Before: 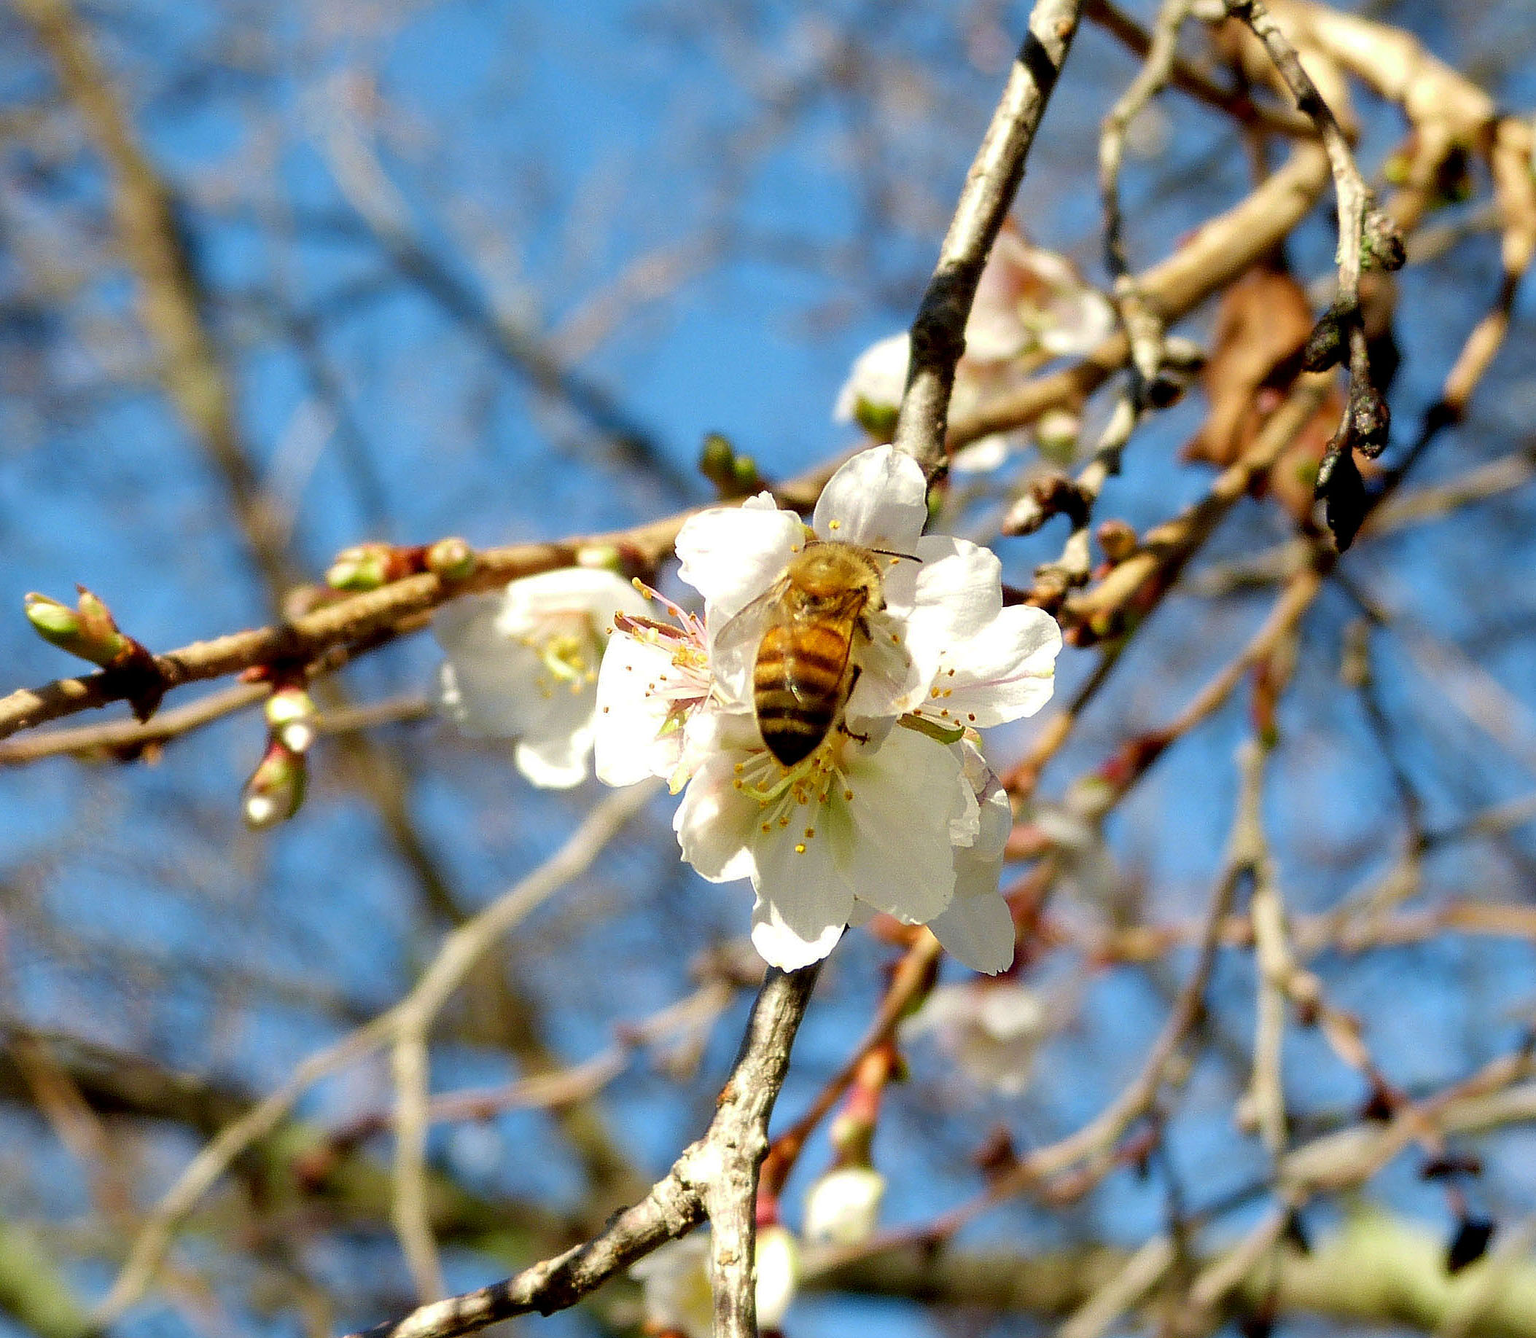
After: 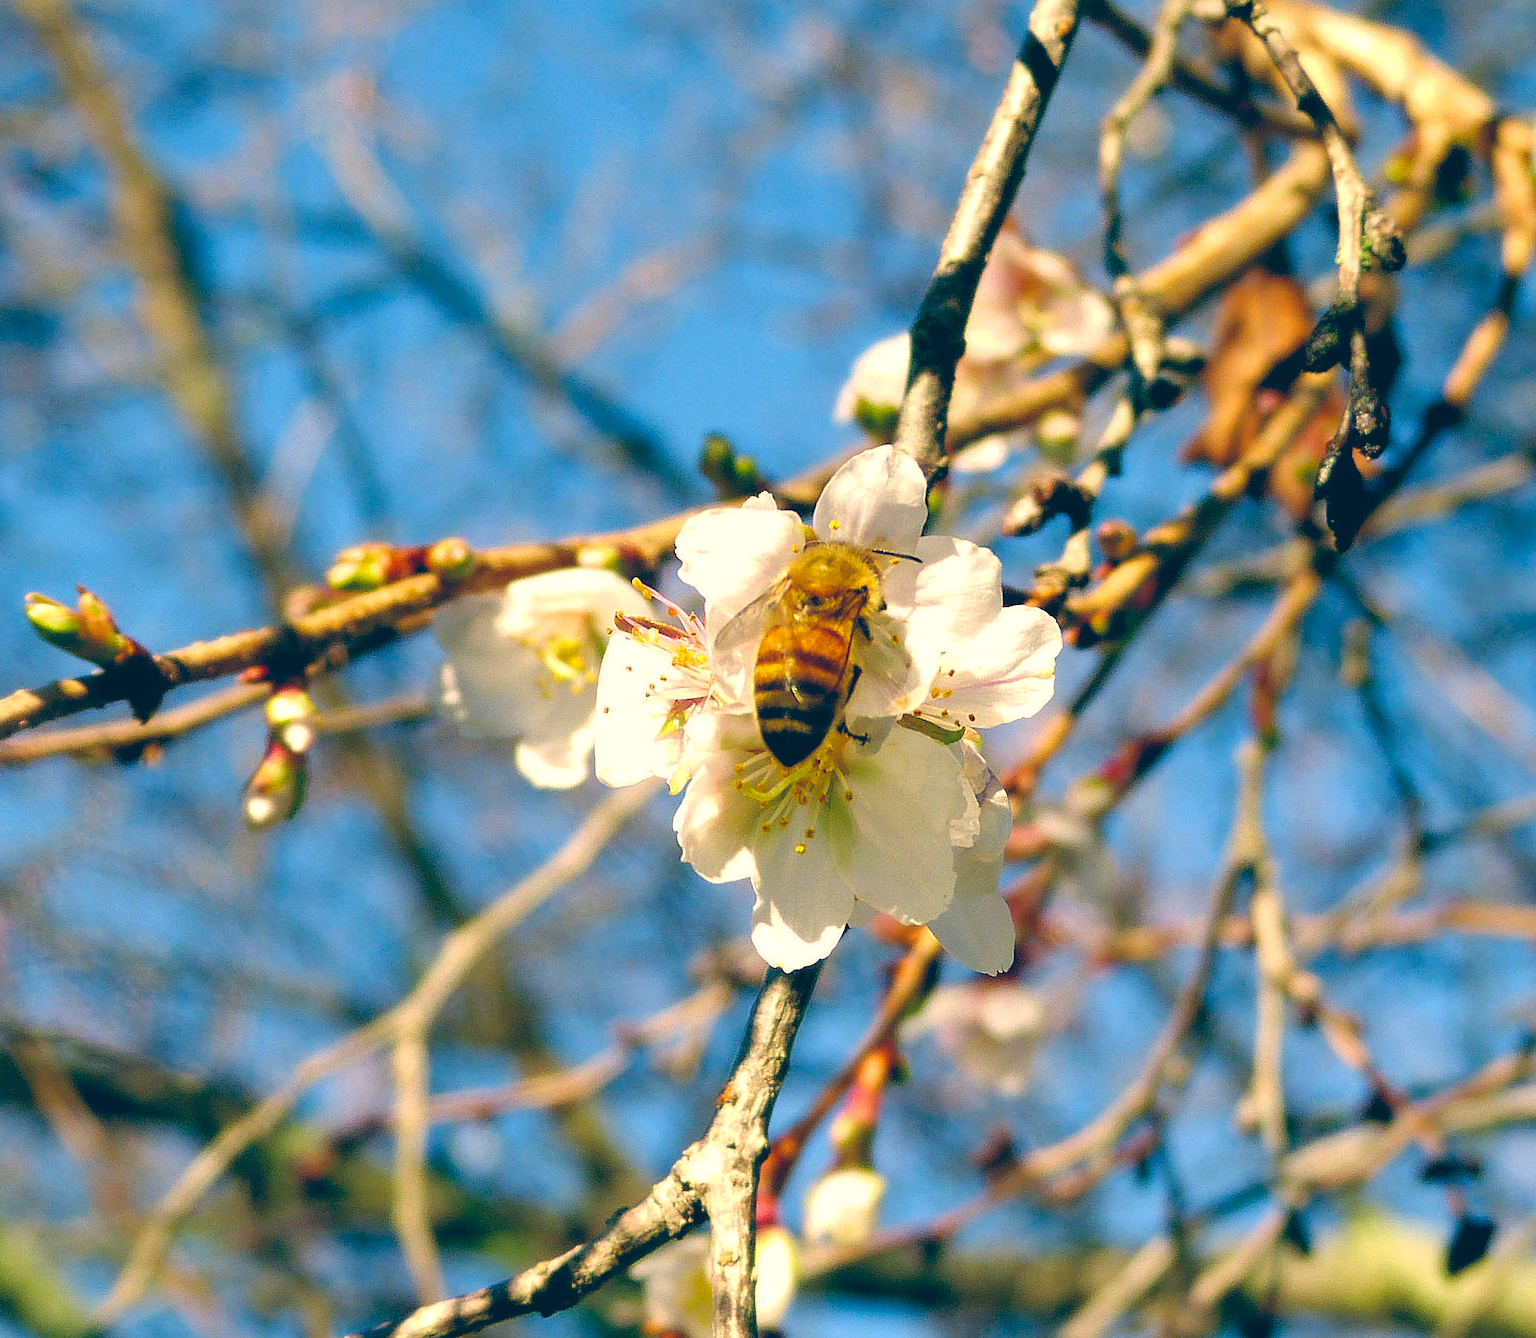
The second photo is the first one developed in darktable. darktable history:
color balance: lift [1.006, 0.985, 1.002, 1.015], gamma [1, 0.953, 1.008, 1.047], gain [1.076, 1.13, 1.004, 0.87]
color balance rgb: perceptual saturation grading › global saturation 20%, global vibrance 20%
